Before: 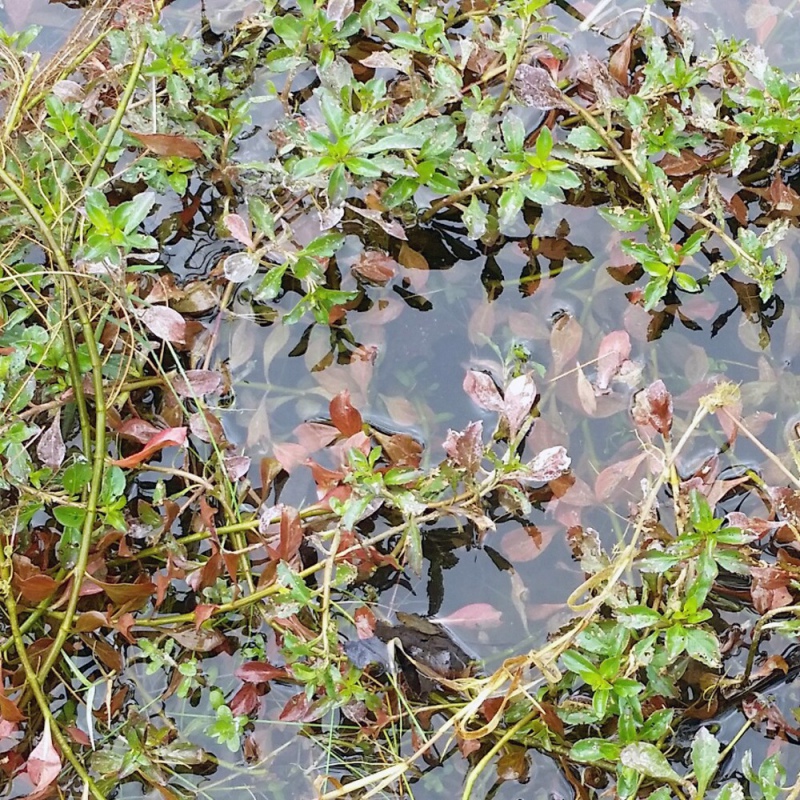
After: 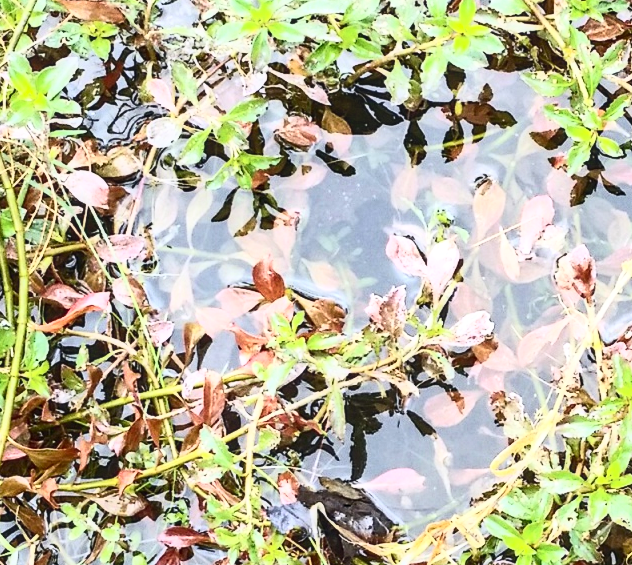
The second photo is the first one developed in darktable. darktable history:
crop: left 9.726%, top 16.925%, right 11.24%, bottom 12.362%
contrast brightness saturation: contrast 0.628, brightness 0.345, saturation 0.145
local contrast: on, module defaults
